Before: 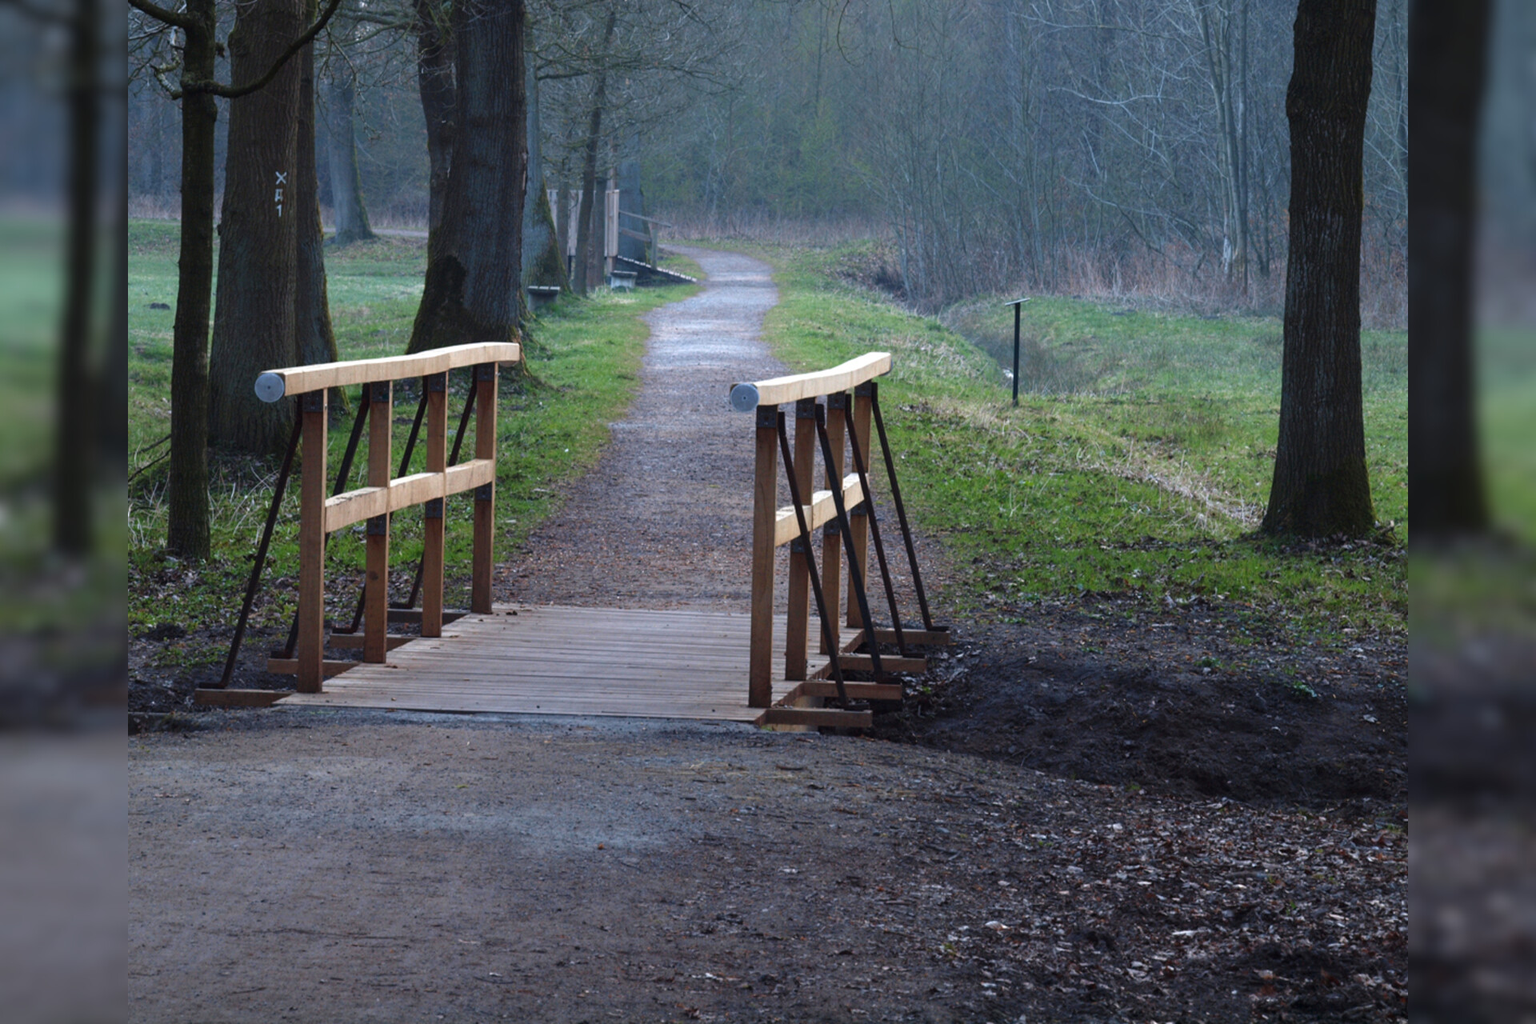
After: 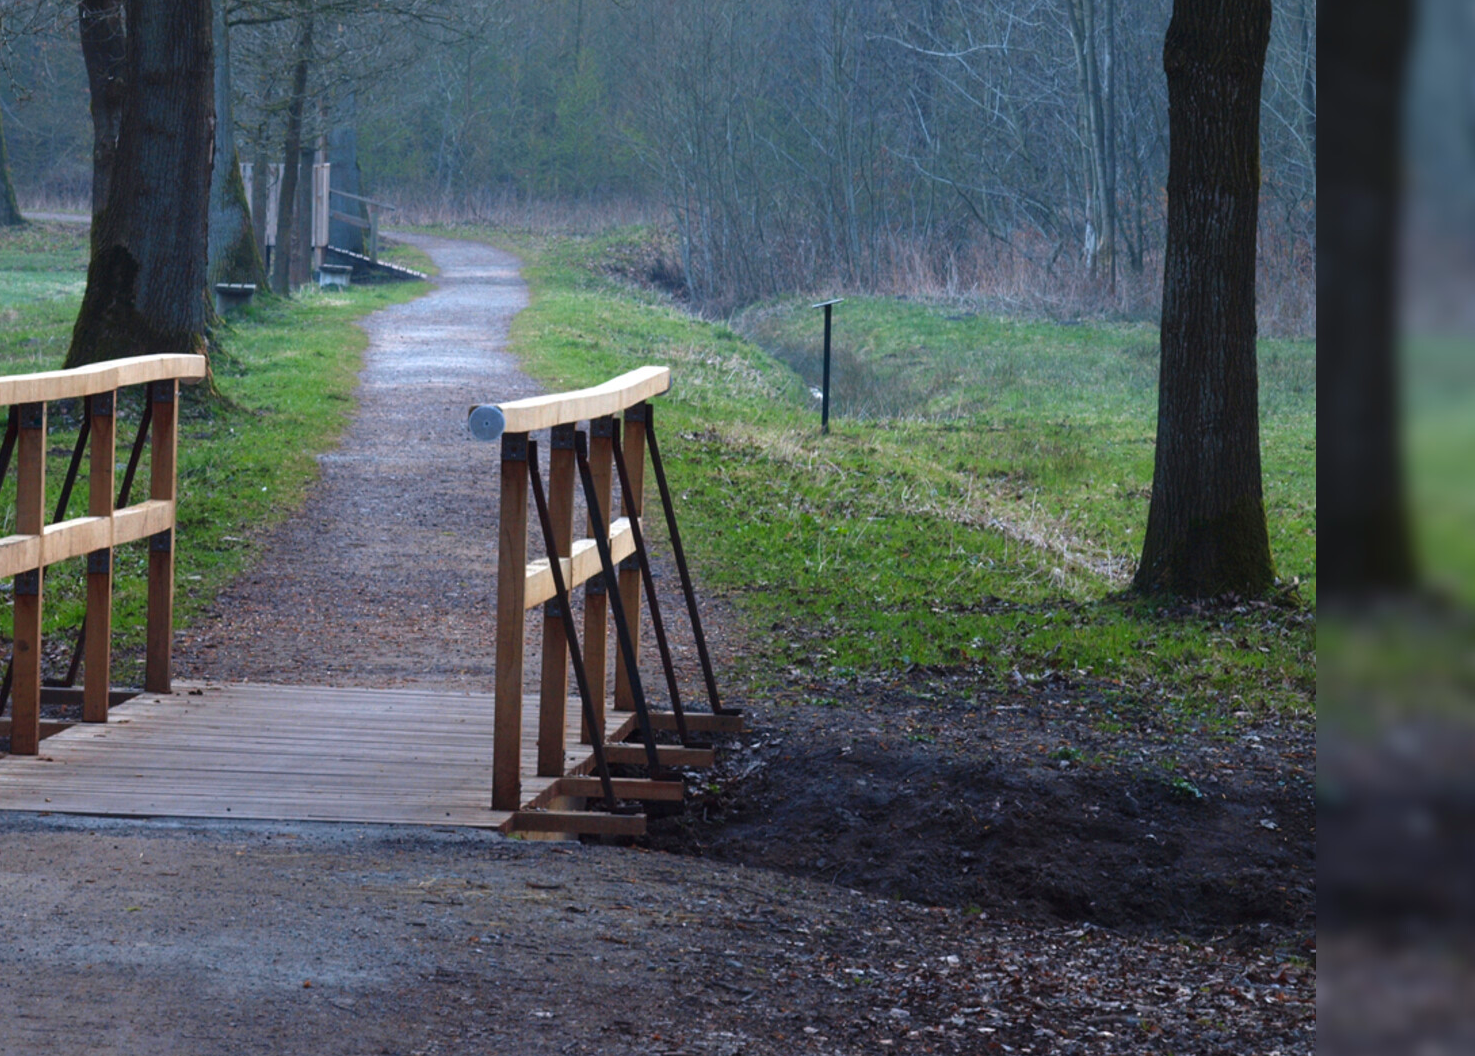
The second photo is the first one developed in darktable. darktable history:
crop: left 23.147%, top 5.858%, bottom 11.612%
contrast brightness saturation: contrast 0.035, saturation 0.162
